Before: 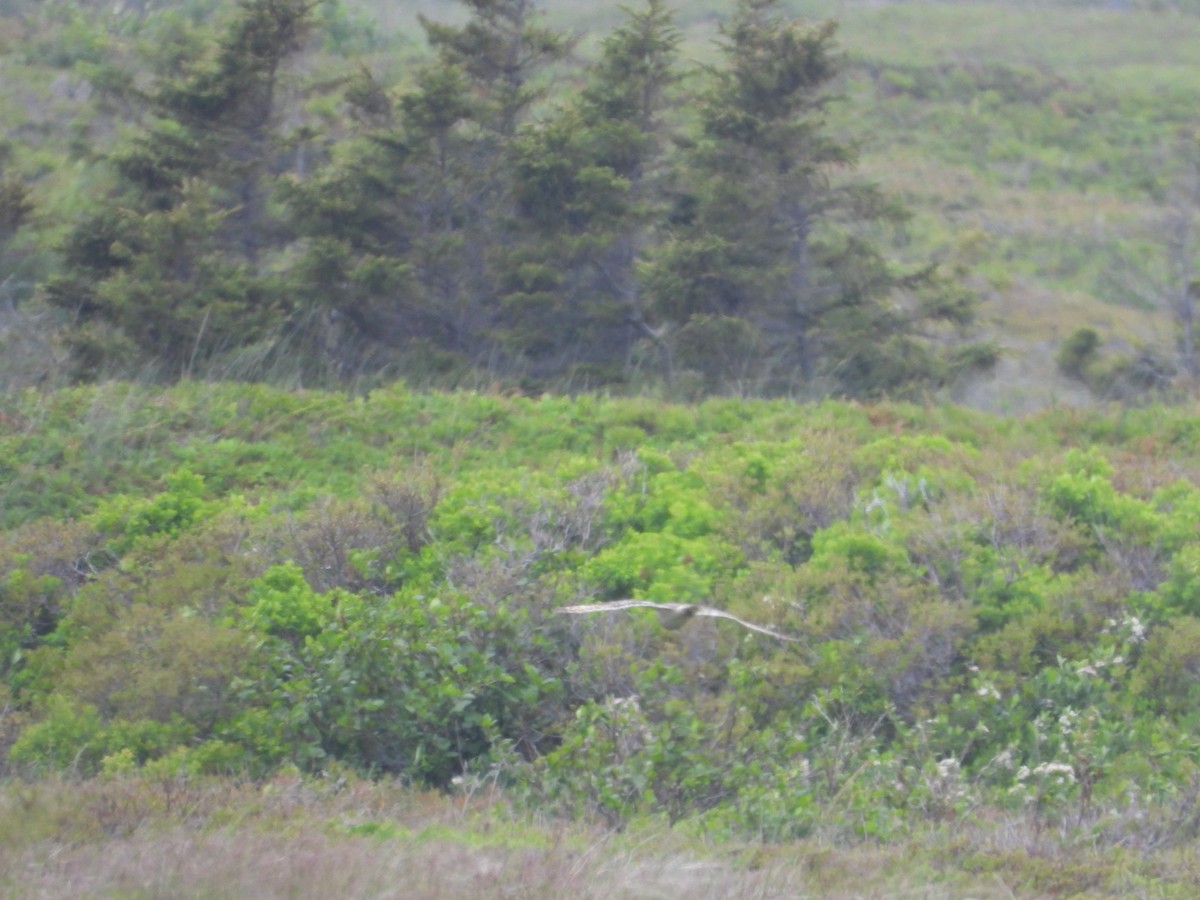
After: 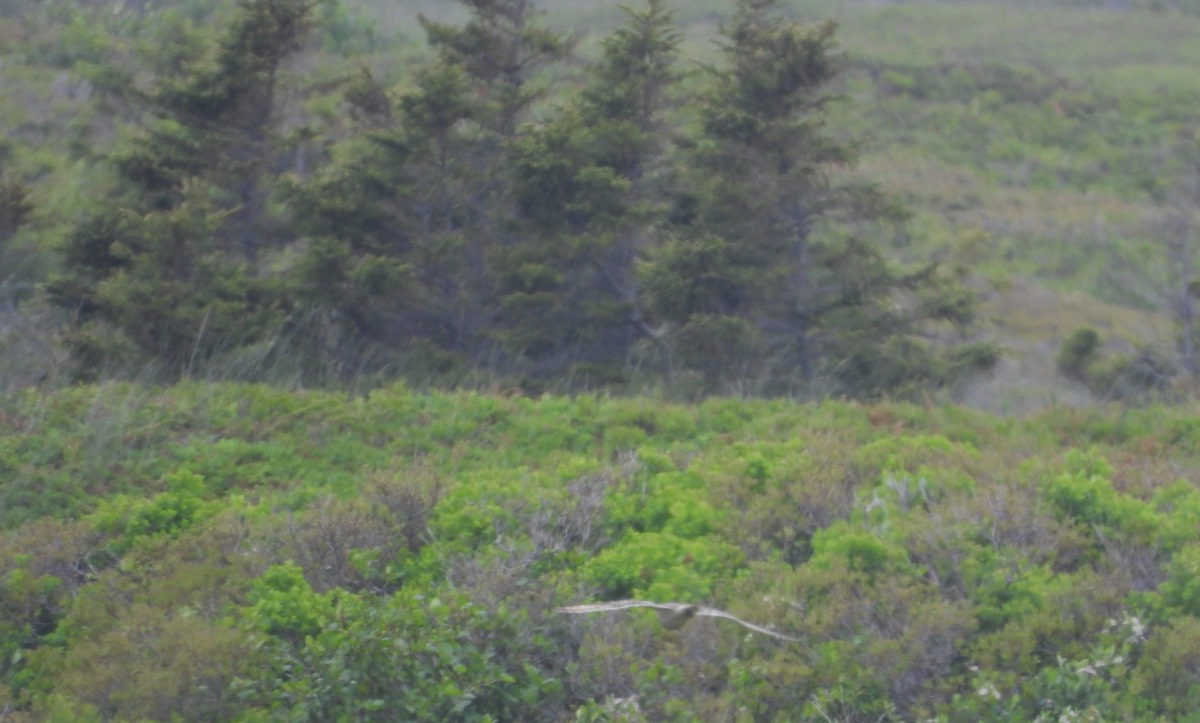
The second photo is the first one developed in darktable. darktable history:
exposure: exposure -0.485 EV, compensate exposure bias true, compensate highlight preservation false
crop: bottom 19.639%
